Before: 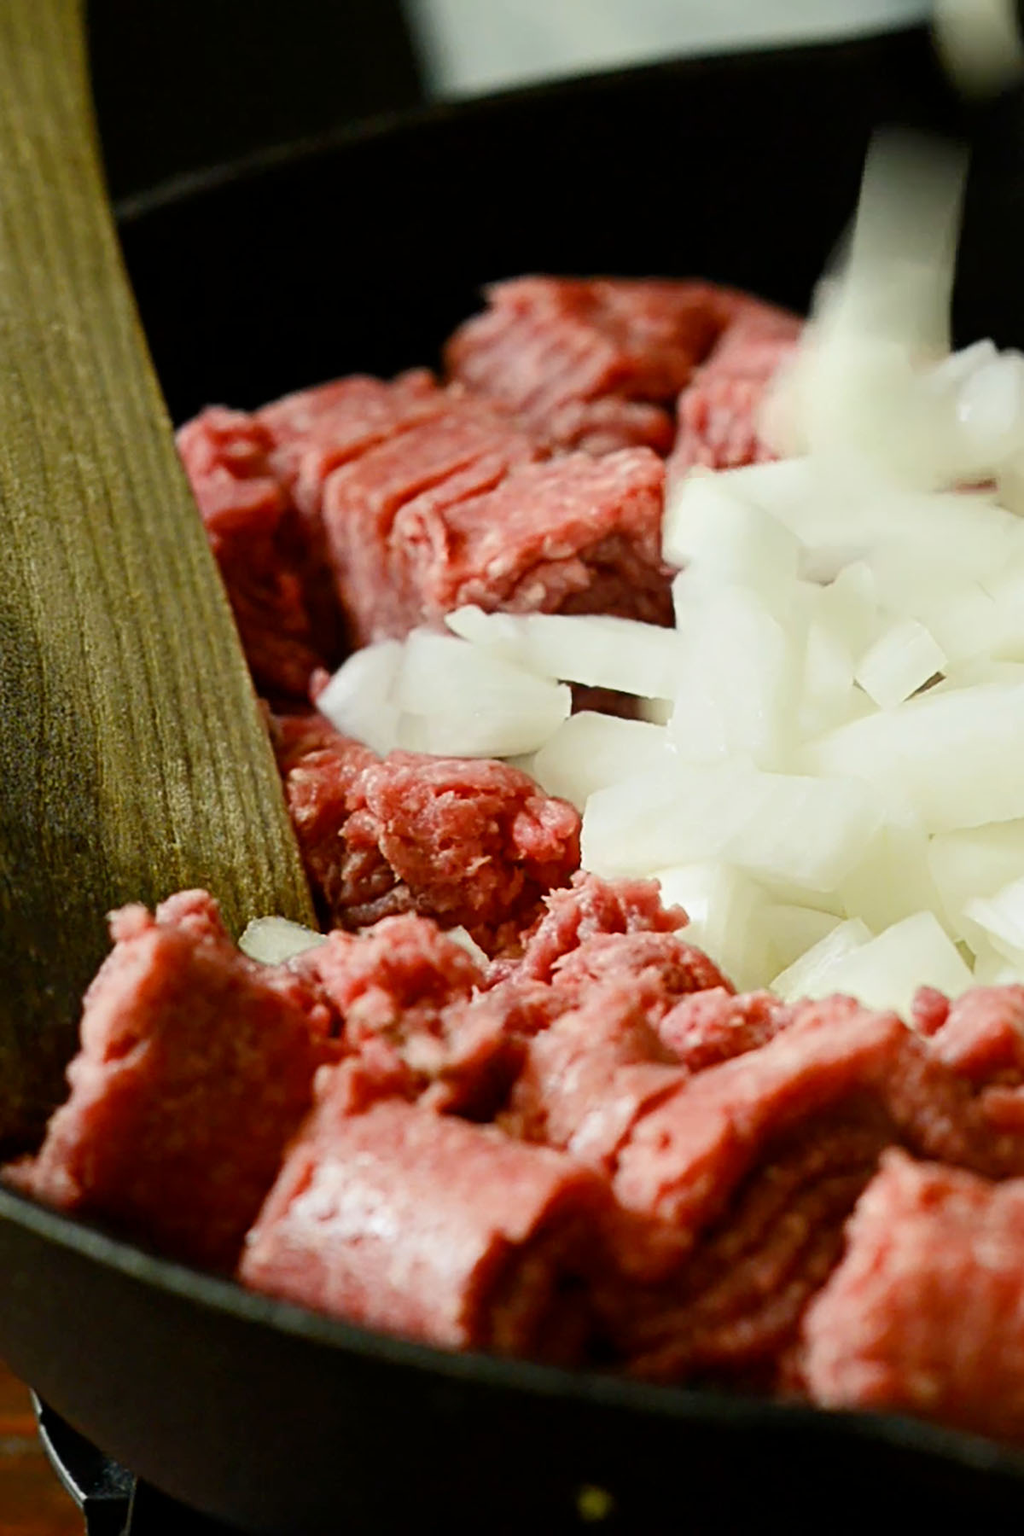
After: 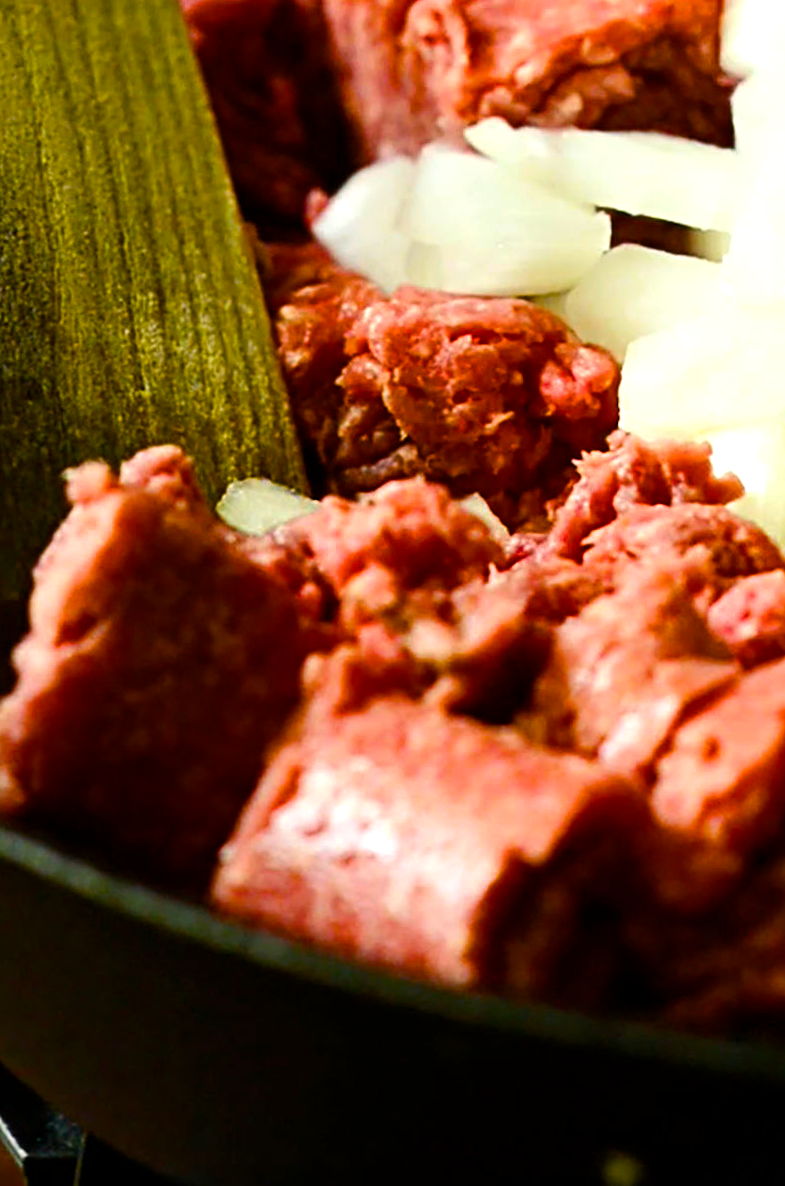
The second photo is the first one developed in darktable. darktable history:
crop and rotate: angle -0.97°, left 3.869%, top 32.409%, right 29.033%
color balance rgb: linear chroma grading › shadows -29.343%, linear chroma grading › global chroma 34.854%, perceptual saturation grading › global saturation 20%, perceptual saturation grading › highlights 3.562%, perceptual saturation grading › shadows 50.257%, perceptual brilliance grading › highlights 12.744%, perceptual brilliance grading › mid-tones 7.544%, perceptual brilliance grading › shadows -17.736%
